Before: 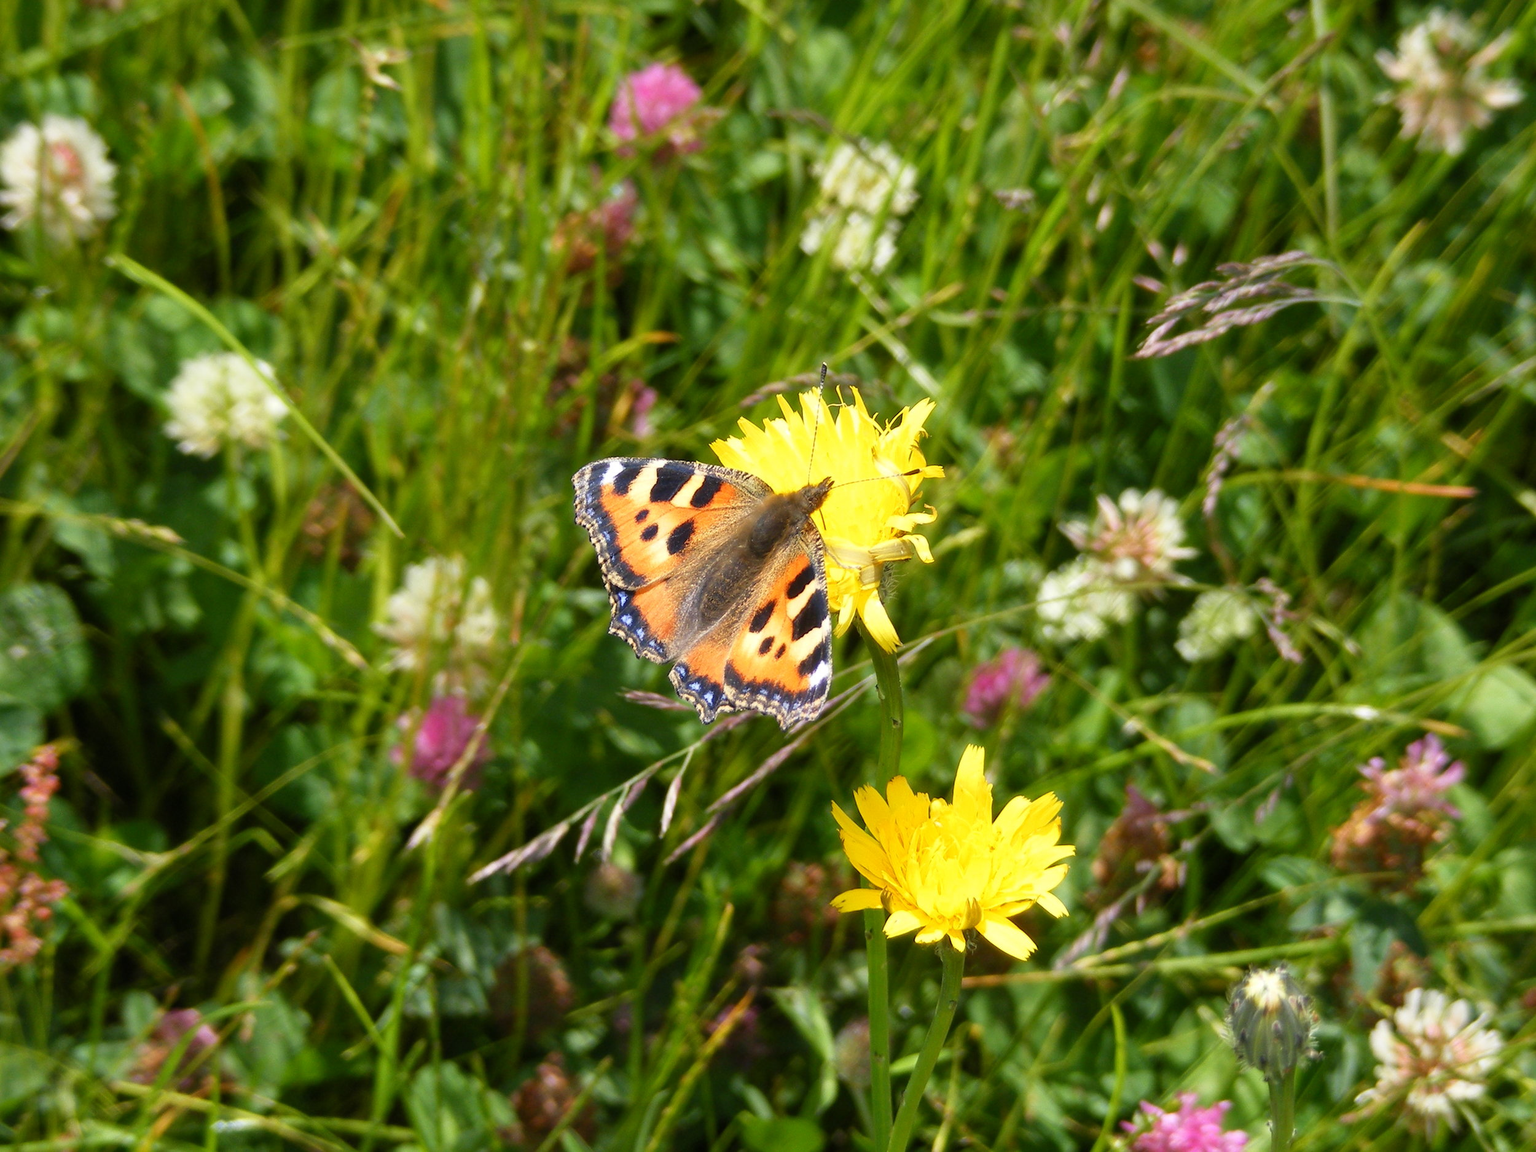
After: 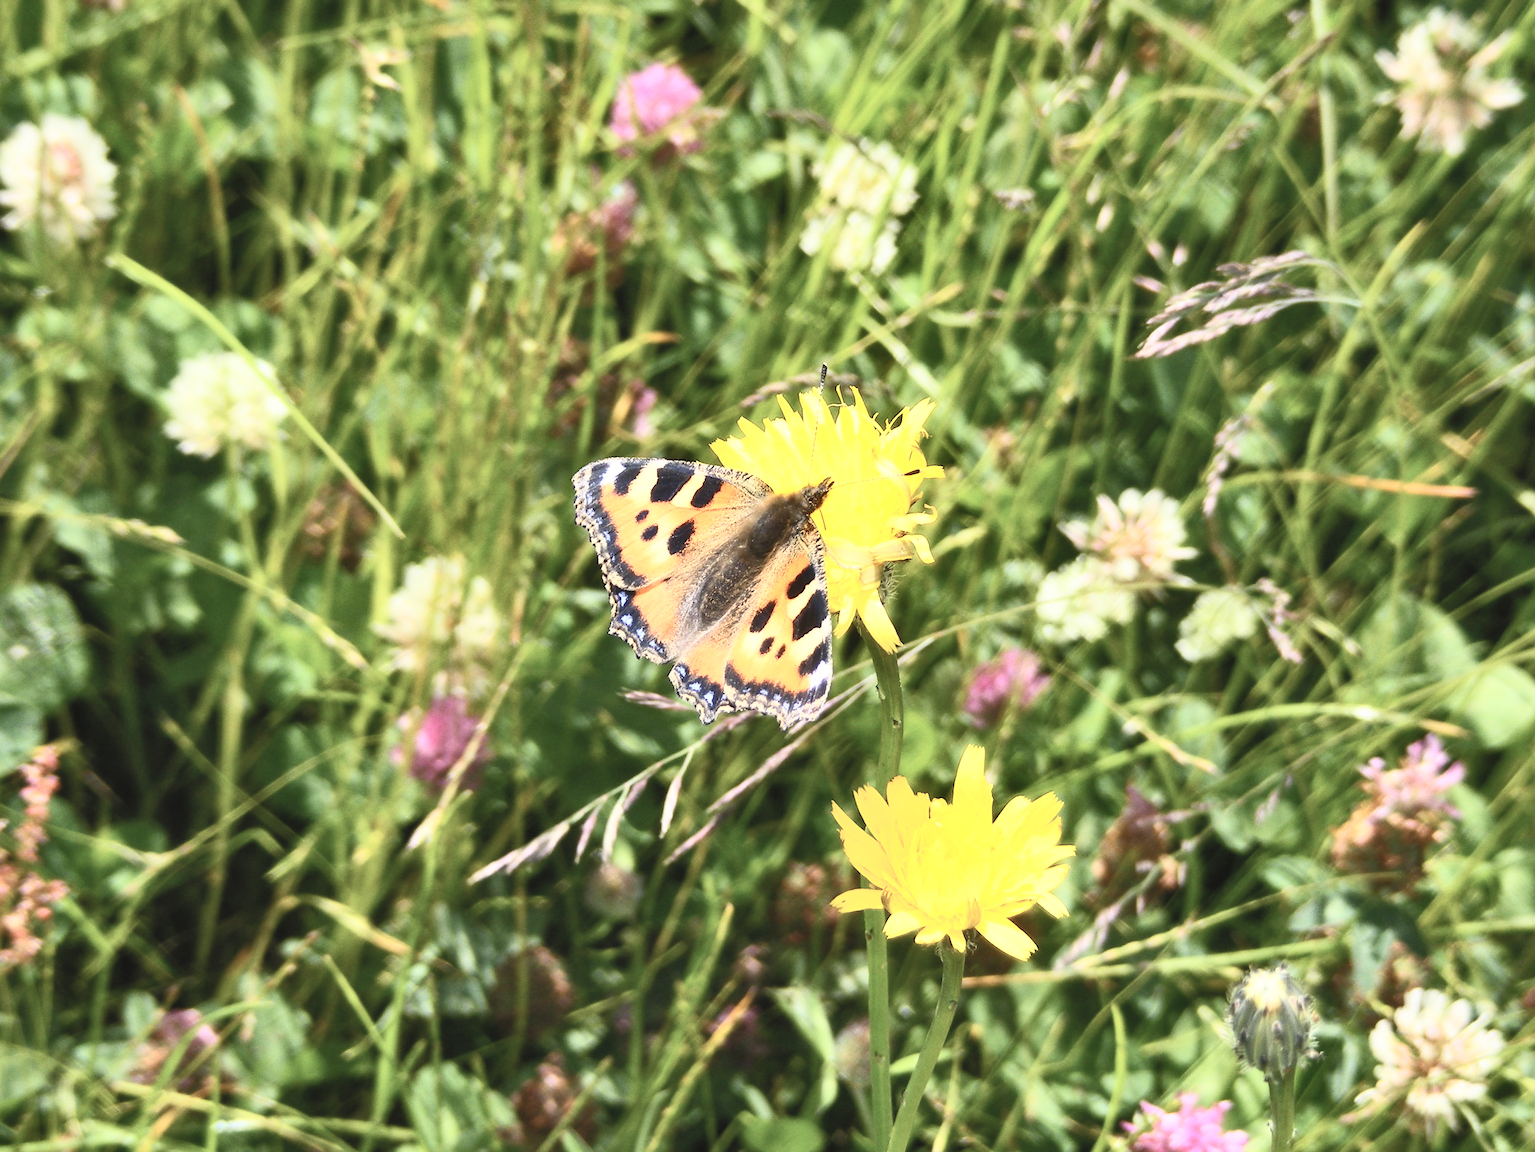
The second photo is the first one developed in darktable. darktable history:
shadows and highlights: highlights color adjustment 40.35%, soften with gaussian
contrast brightness saturation: contrast 0.443, brightness 0.565, saturation -0.209
